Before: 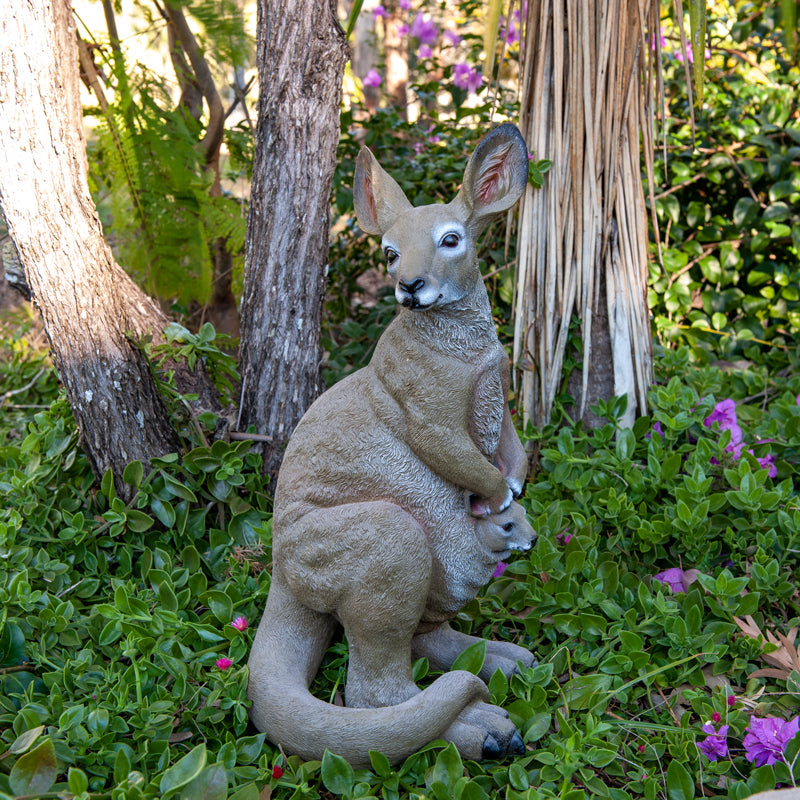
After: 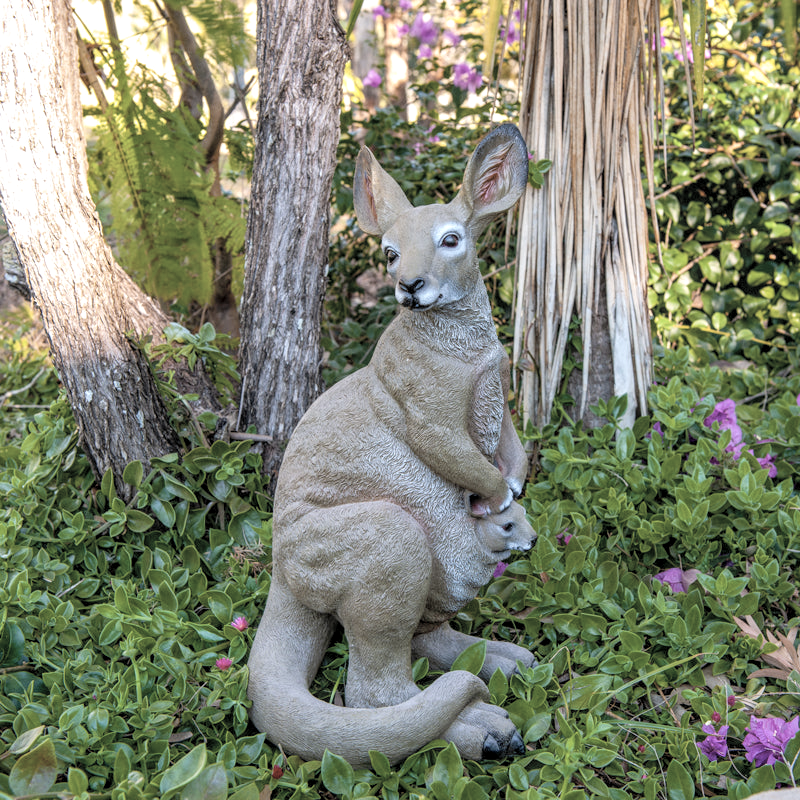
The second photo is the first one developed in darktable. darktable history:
color balance rgb: shadows lift › chroma 0.975%, shadows lift › hue 110.36°, perceptual saturation grading › global saturation 40.776%, global vibrance 20%
contrast brightness saturation: brightness 0.181, saturation -0.483
local contrast: on, module defaults
